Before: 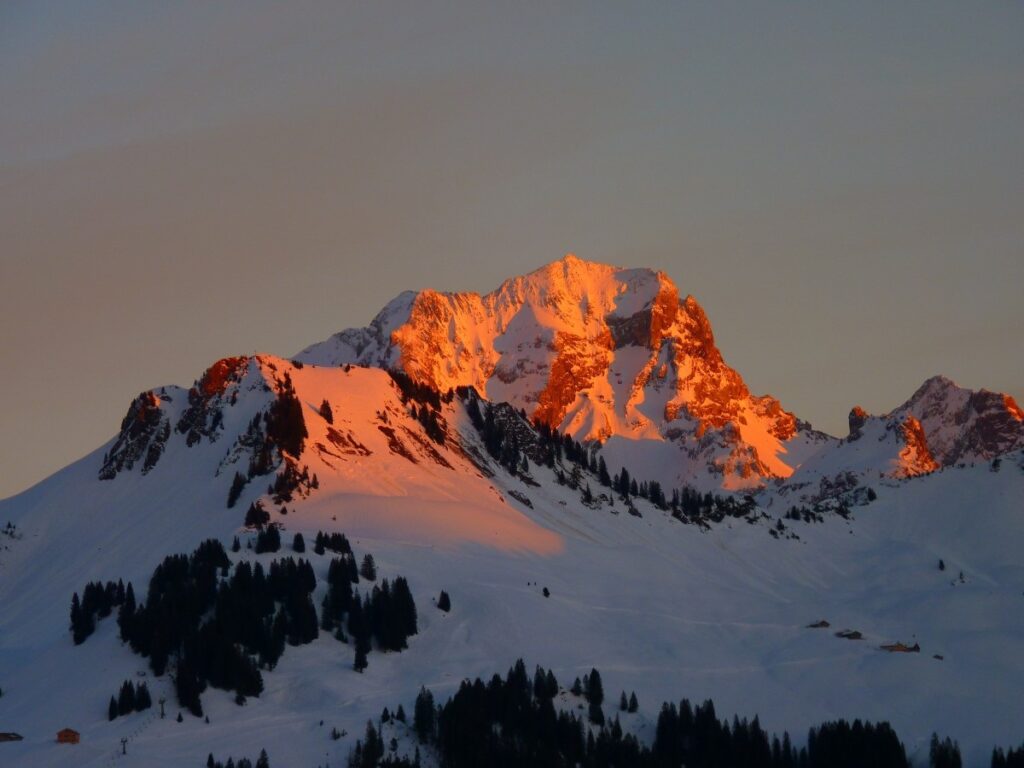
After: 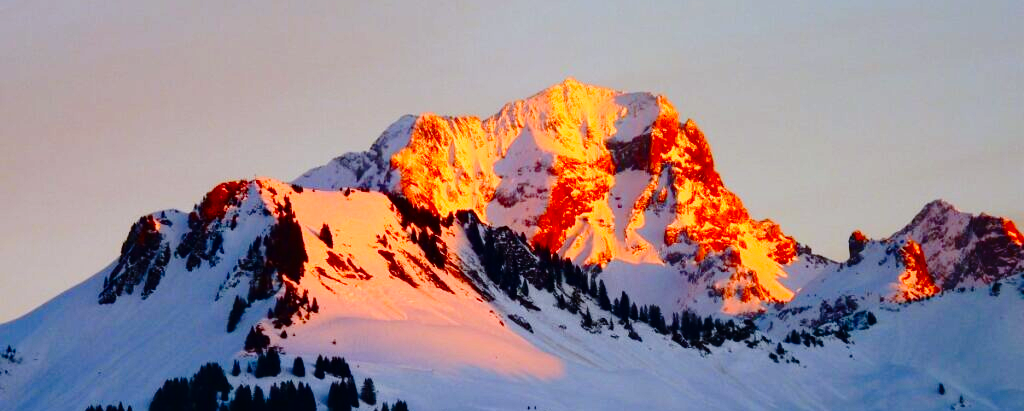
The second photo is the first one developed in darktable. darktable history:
crop and rotate: top 23.043%, bottom 23.437%
contrast brightness saturation: contrast 0.12, brightness -0.12, saturation 0.2
white balance: red 0.954, blue 1.079
base curve: curves: ch0 [(0, 0) (0.028, 0.03) (0.105, 0.232) (0.387, 0.748) (0.754, 0.968) (1, 1)], fusion 1, exposure shift 0.576, preserve colors none
